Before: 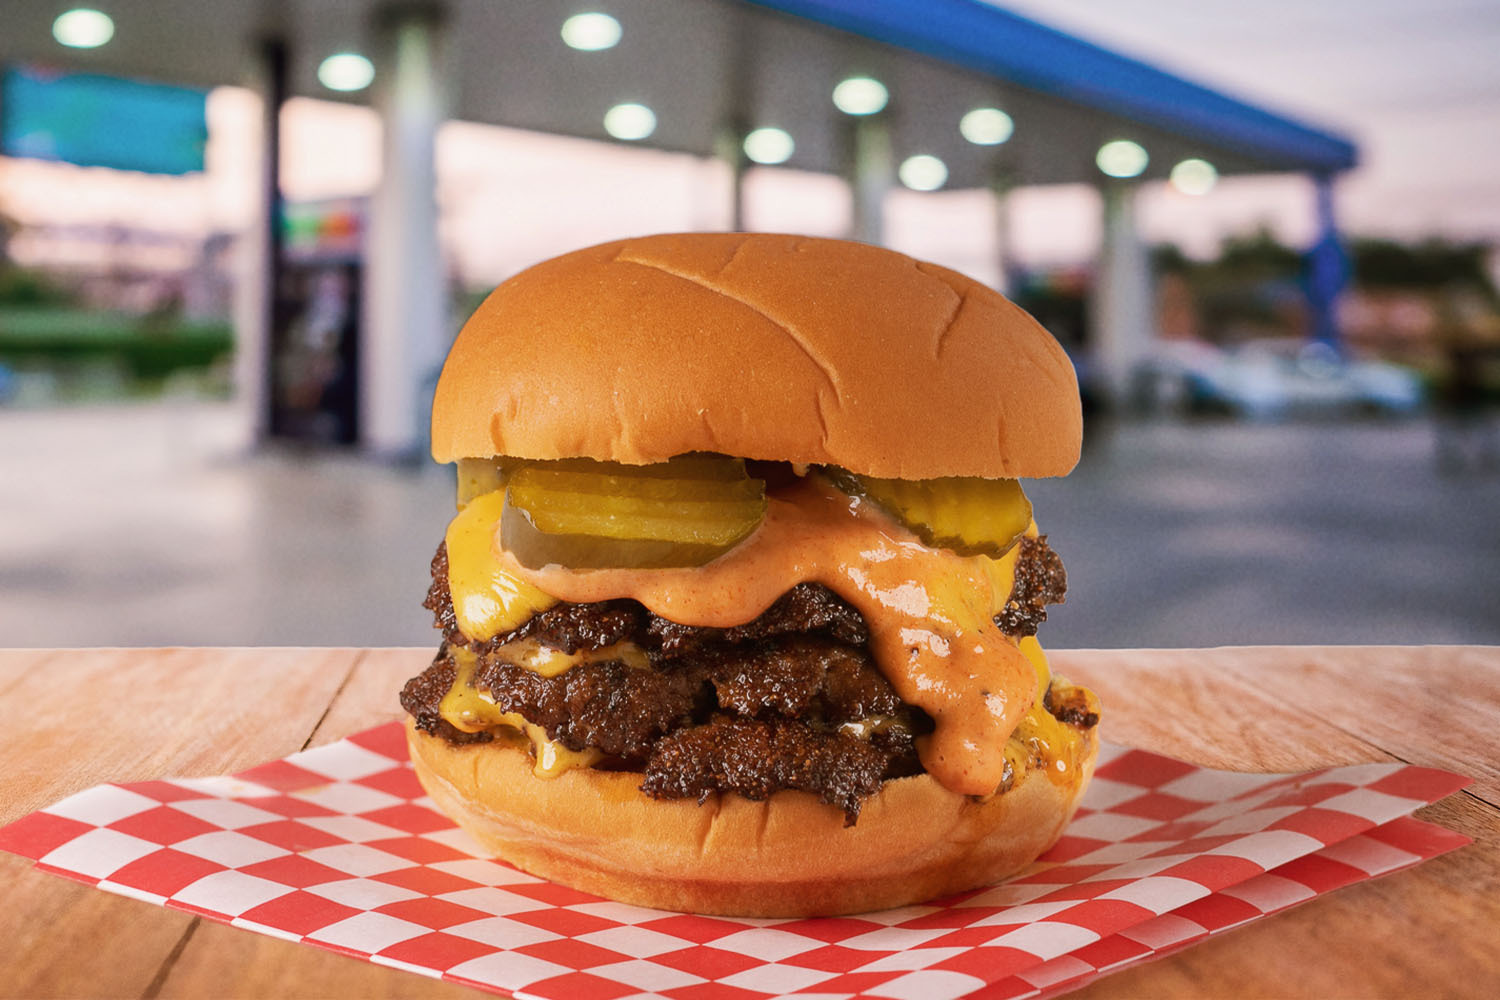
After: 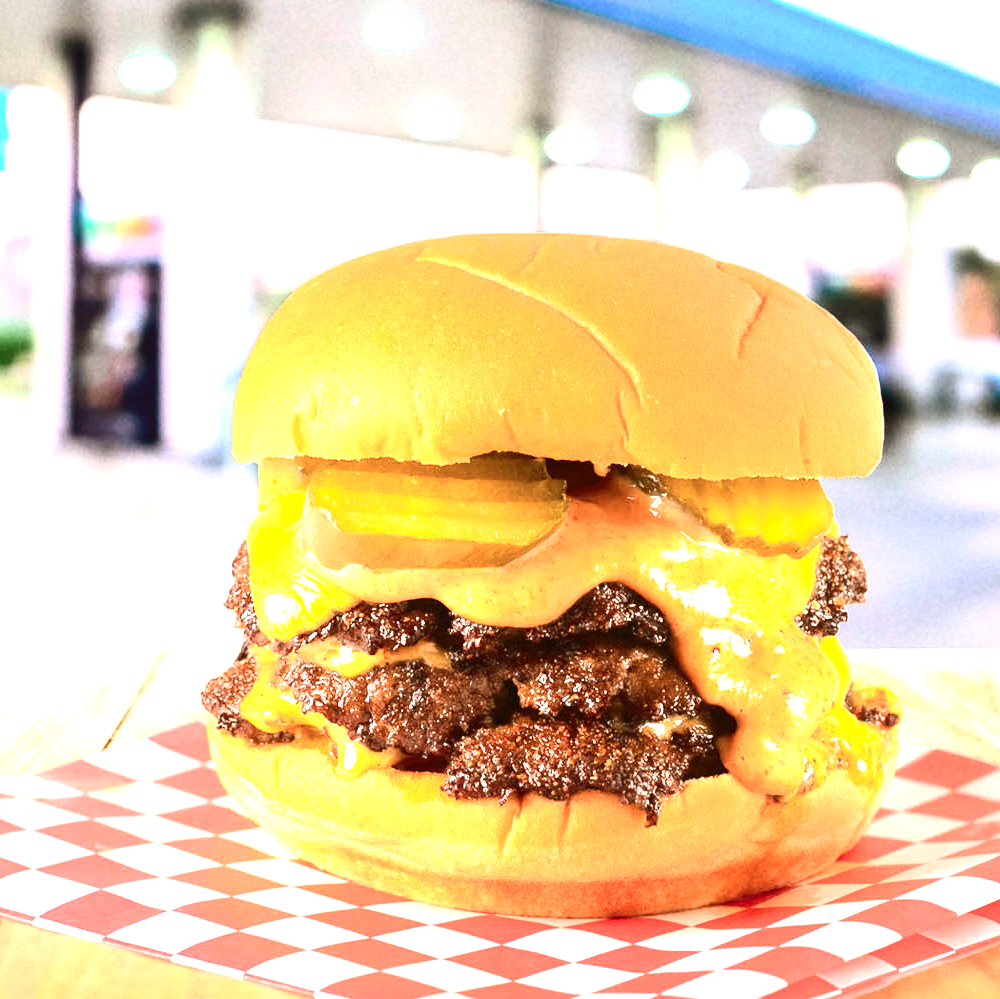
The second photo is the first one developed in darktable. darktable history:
crop and rotate: left 13.338%, right 19.989%
contrast brightness saturation: contrast 0.272
exposure: black level correction 0, exposure 2.095 EV, compensate exposure bias true, compensate highlight preservation false
